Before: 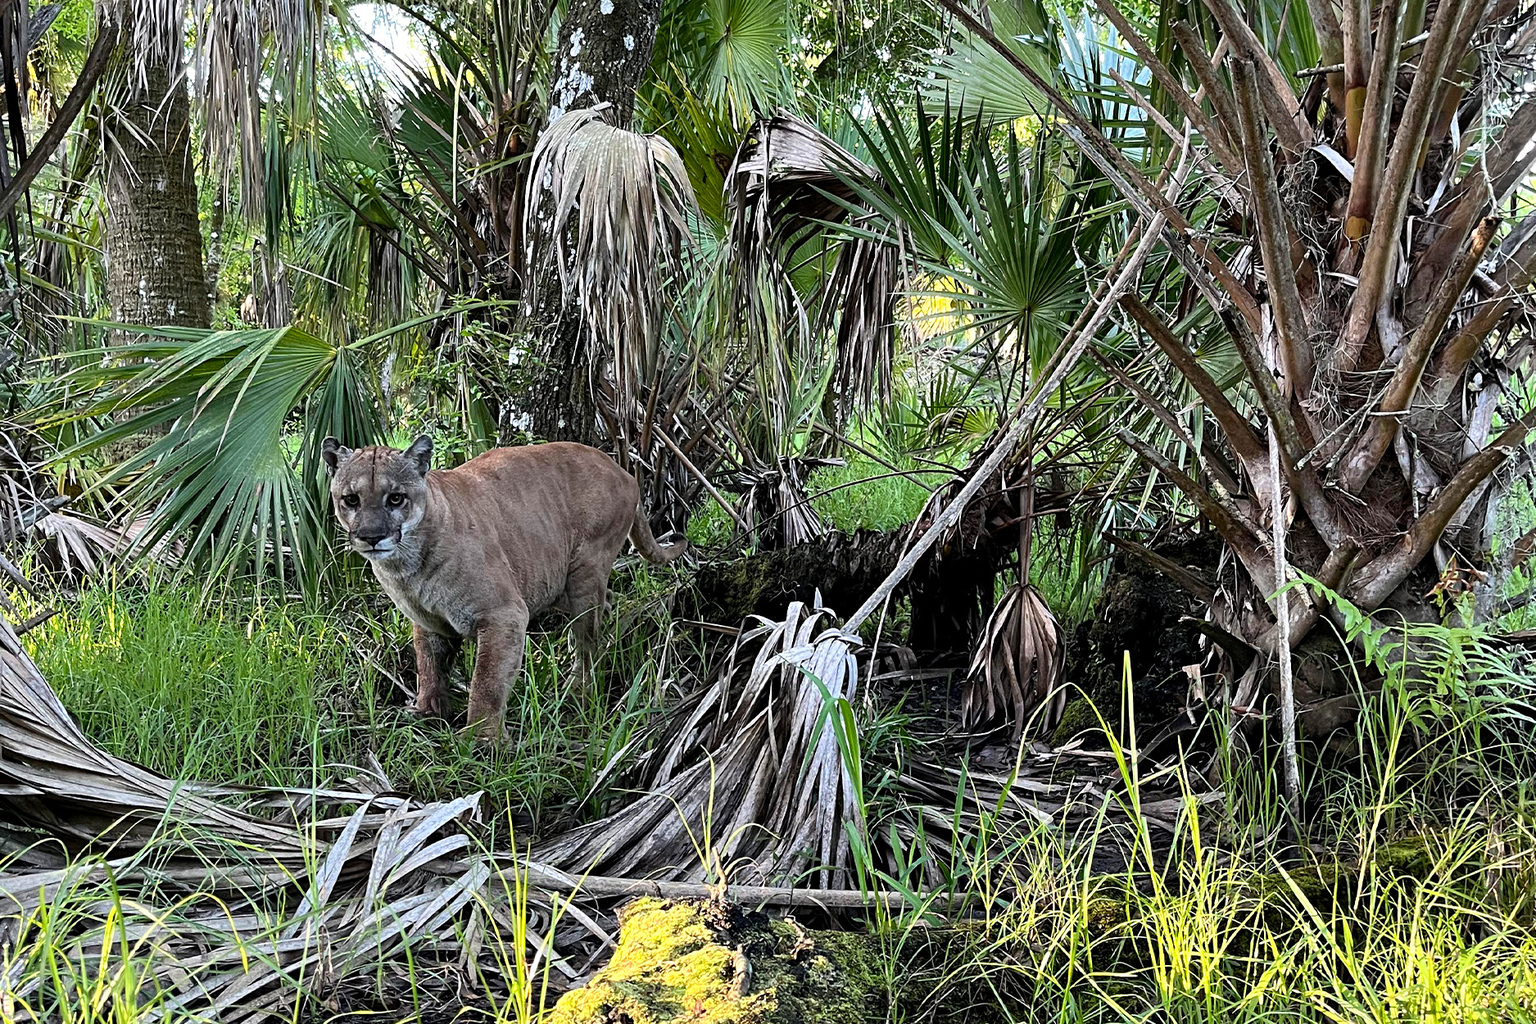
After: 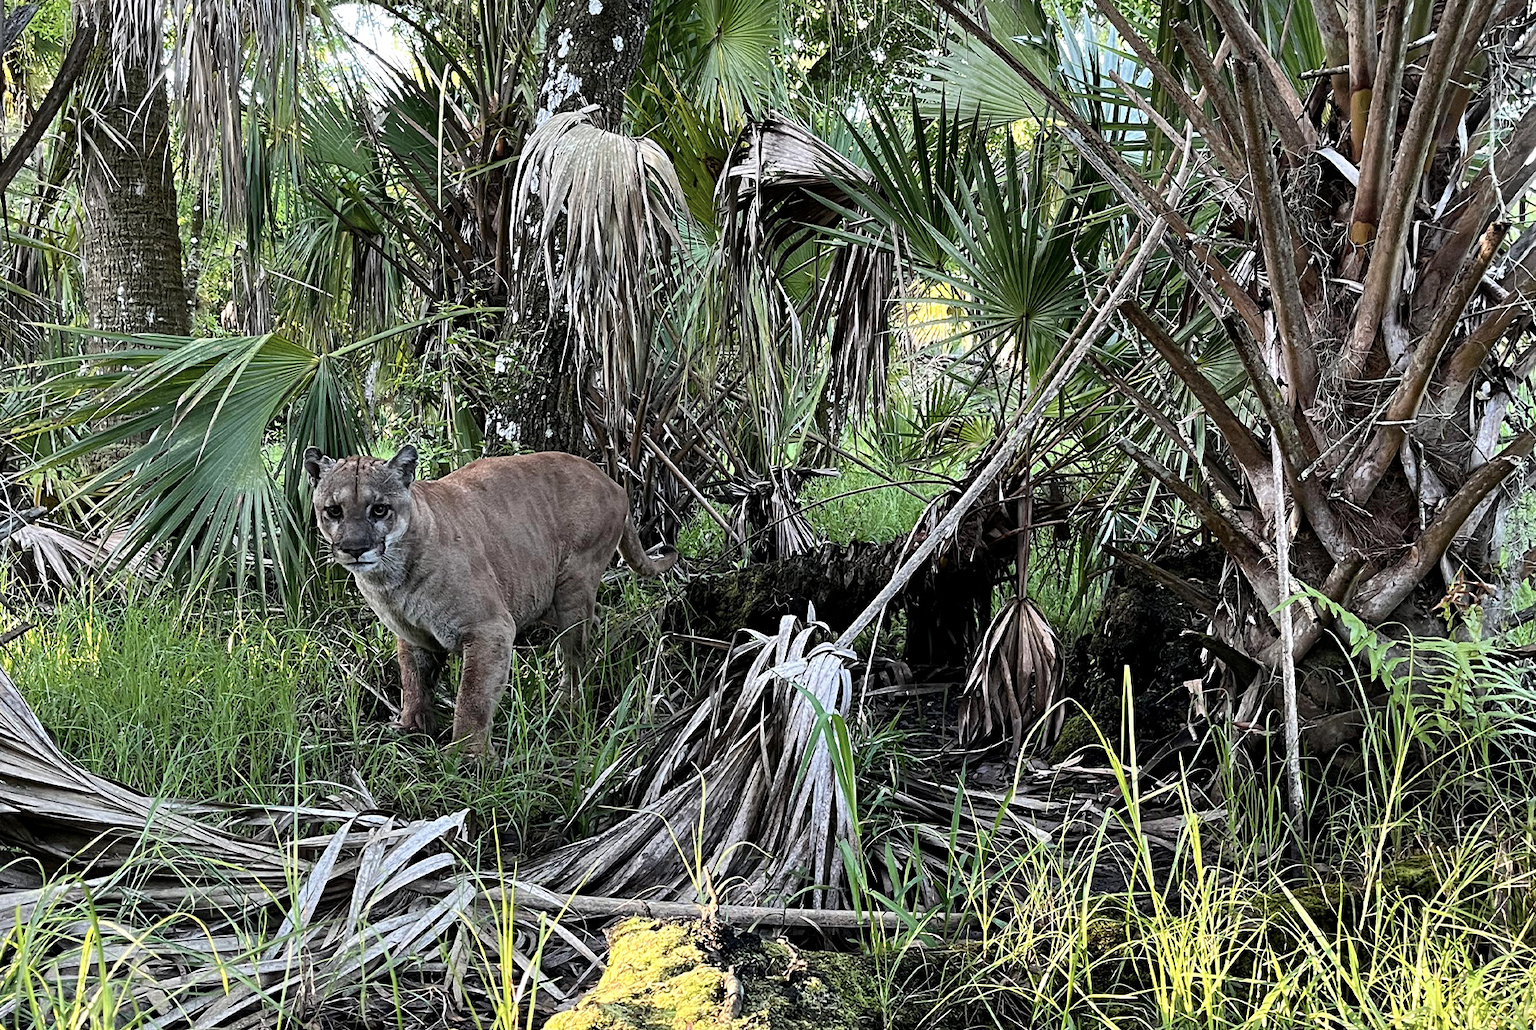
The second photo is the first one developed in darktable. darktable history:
crop and rotate: left 1.604%, right 0.58%, bottom 1.572%
contrast brightness saturation: contrast 0.06, brightness -0.009, saturation -0.217
